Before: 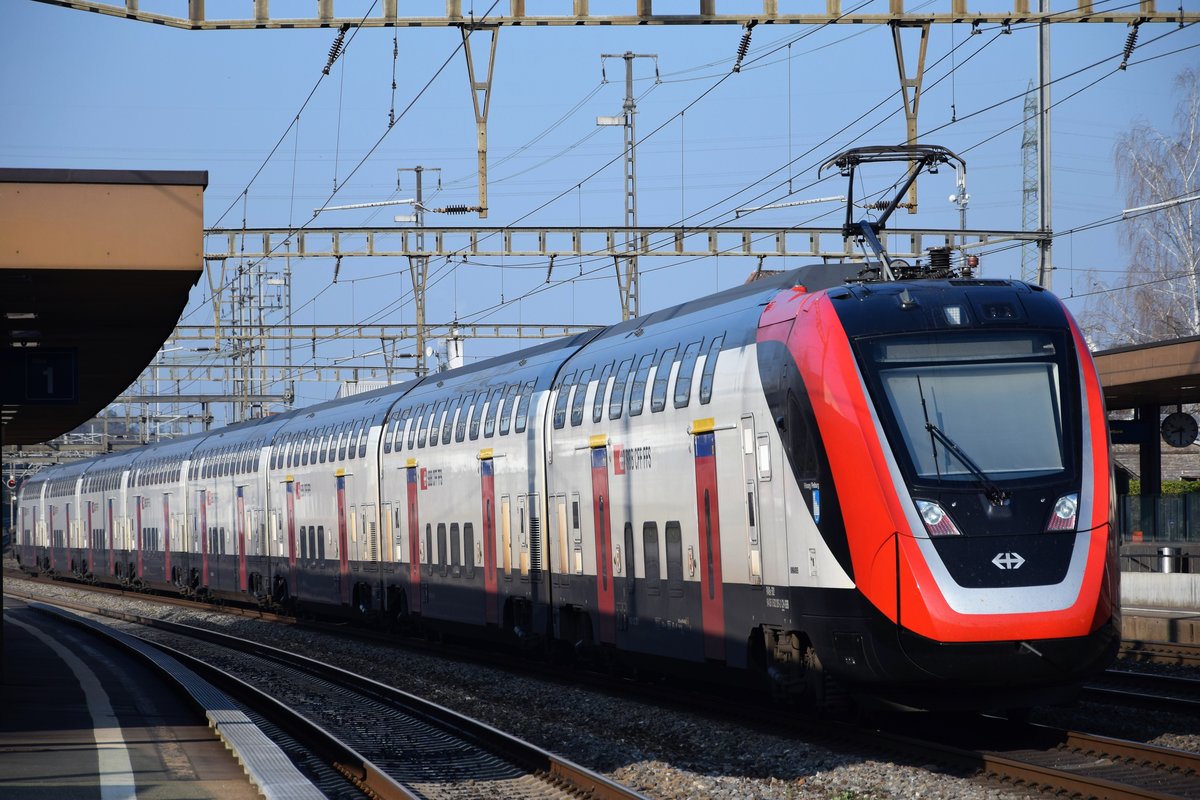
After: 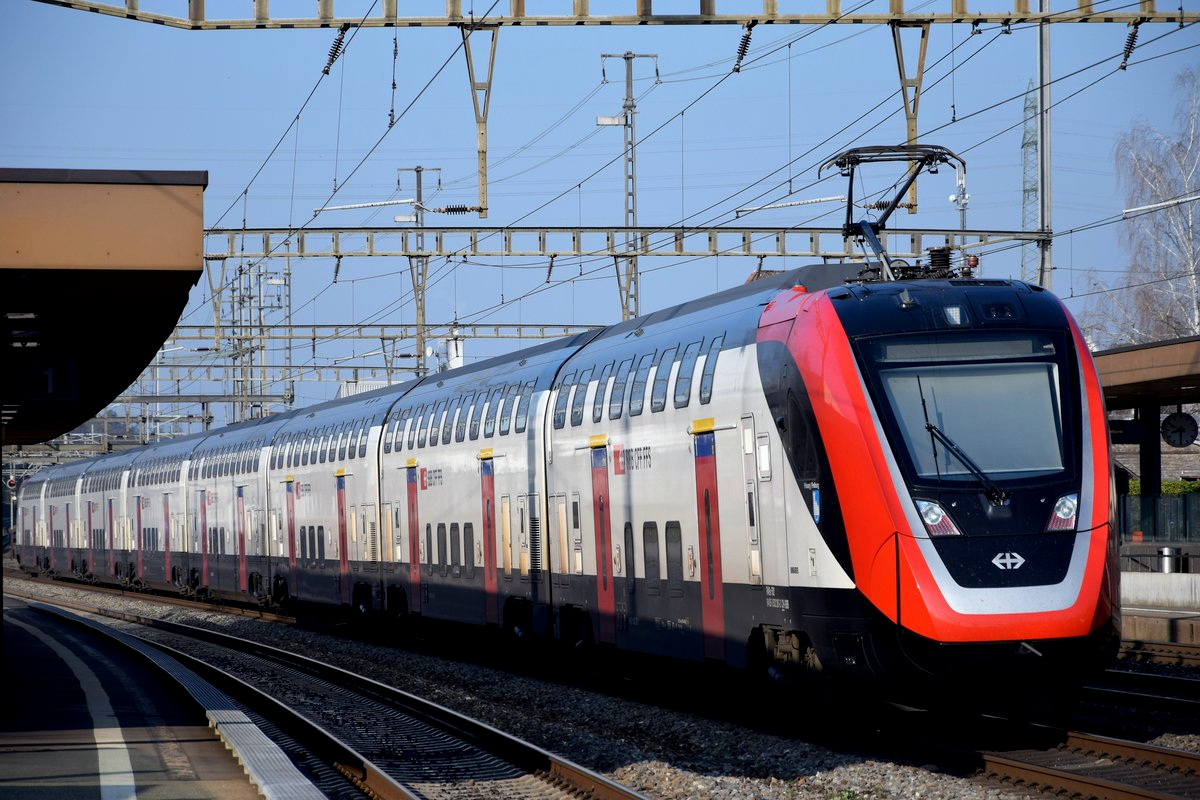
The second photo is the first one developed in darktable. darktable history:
exposure: black level correction 0.004, exposure 0.016 EV, compensate exposure bias true, compensate highlight preservation false
